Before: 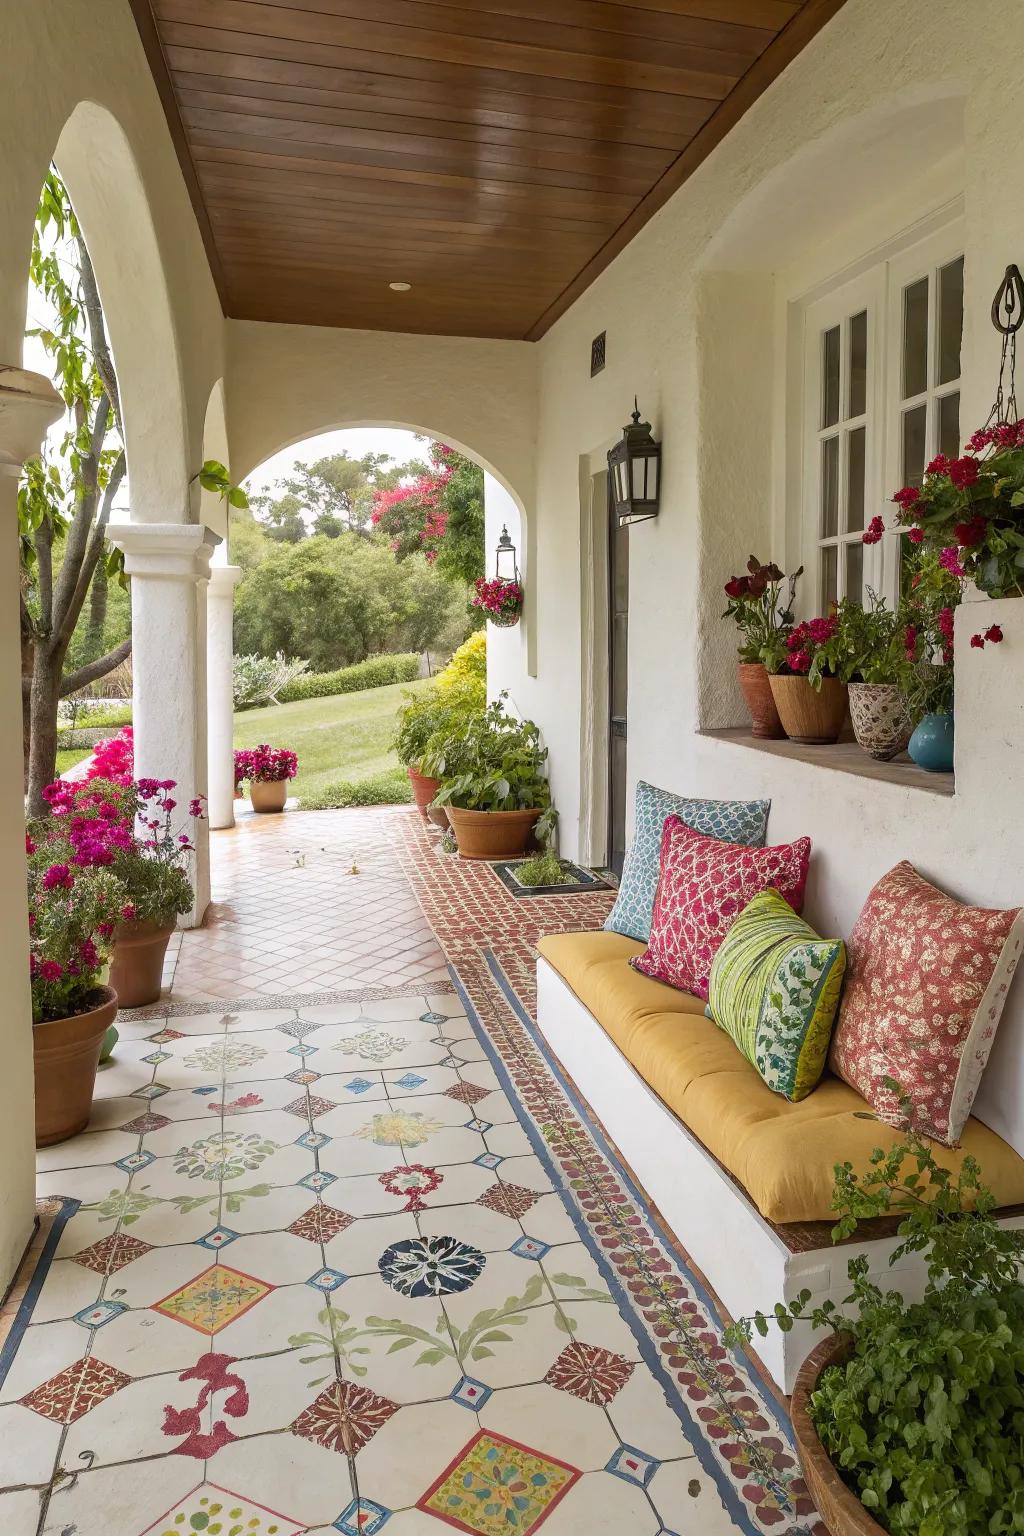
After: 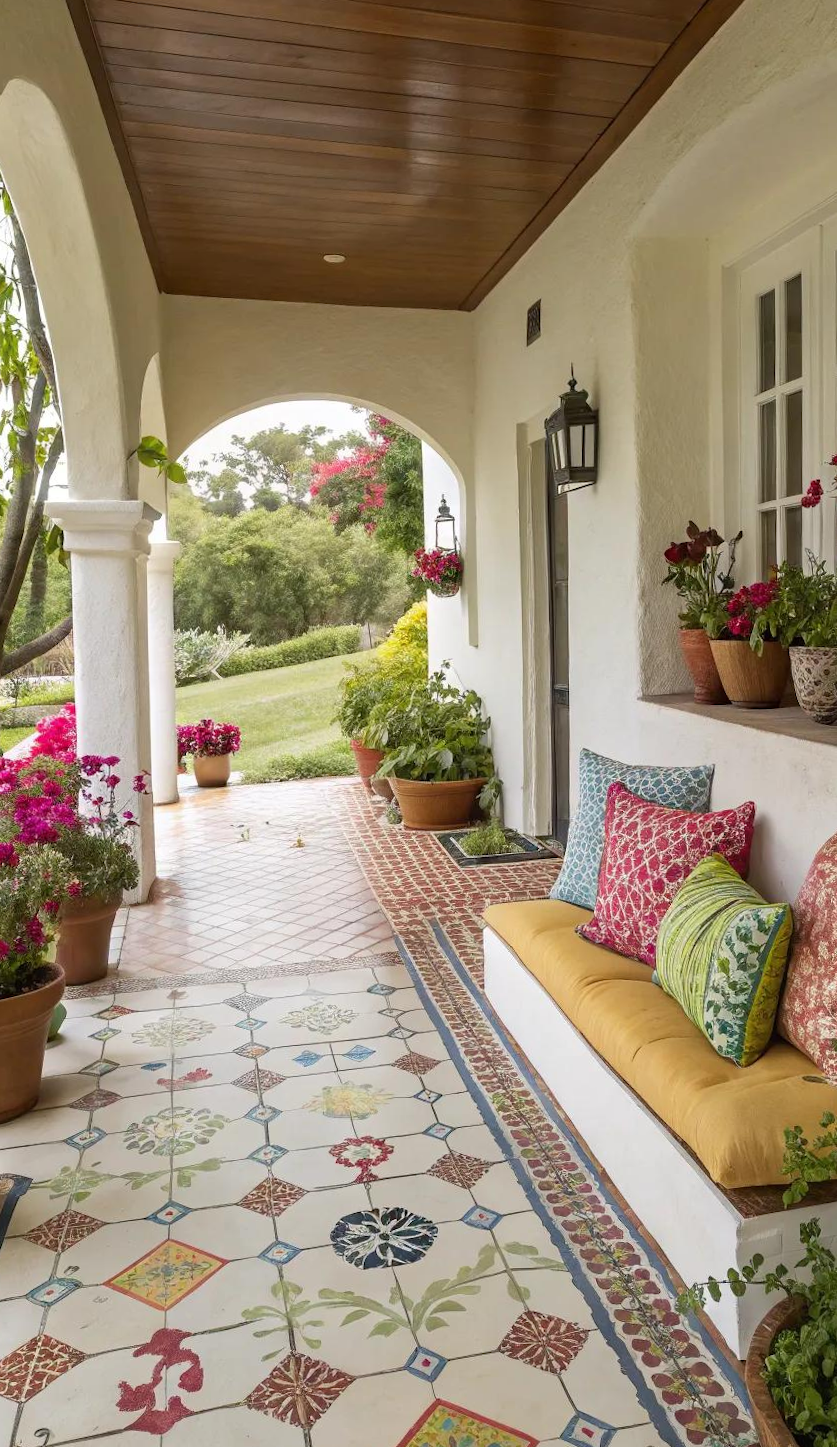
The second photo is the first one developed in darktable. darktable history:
crop and rotate: angle 1.04°, left 4.413%, top 0.706%, right 11.63%, bottom 2.468%
